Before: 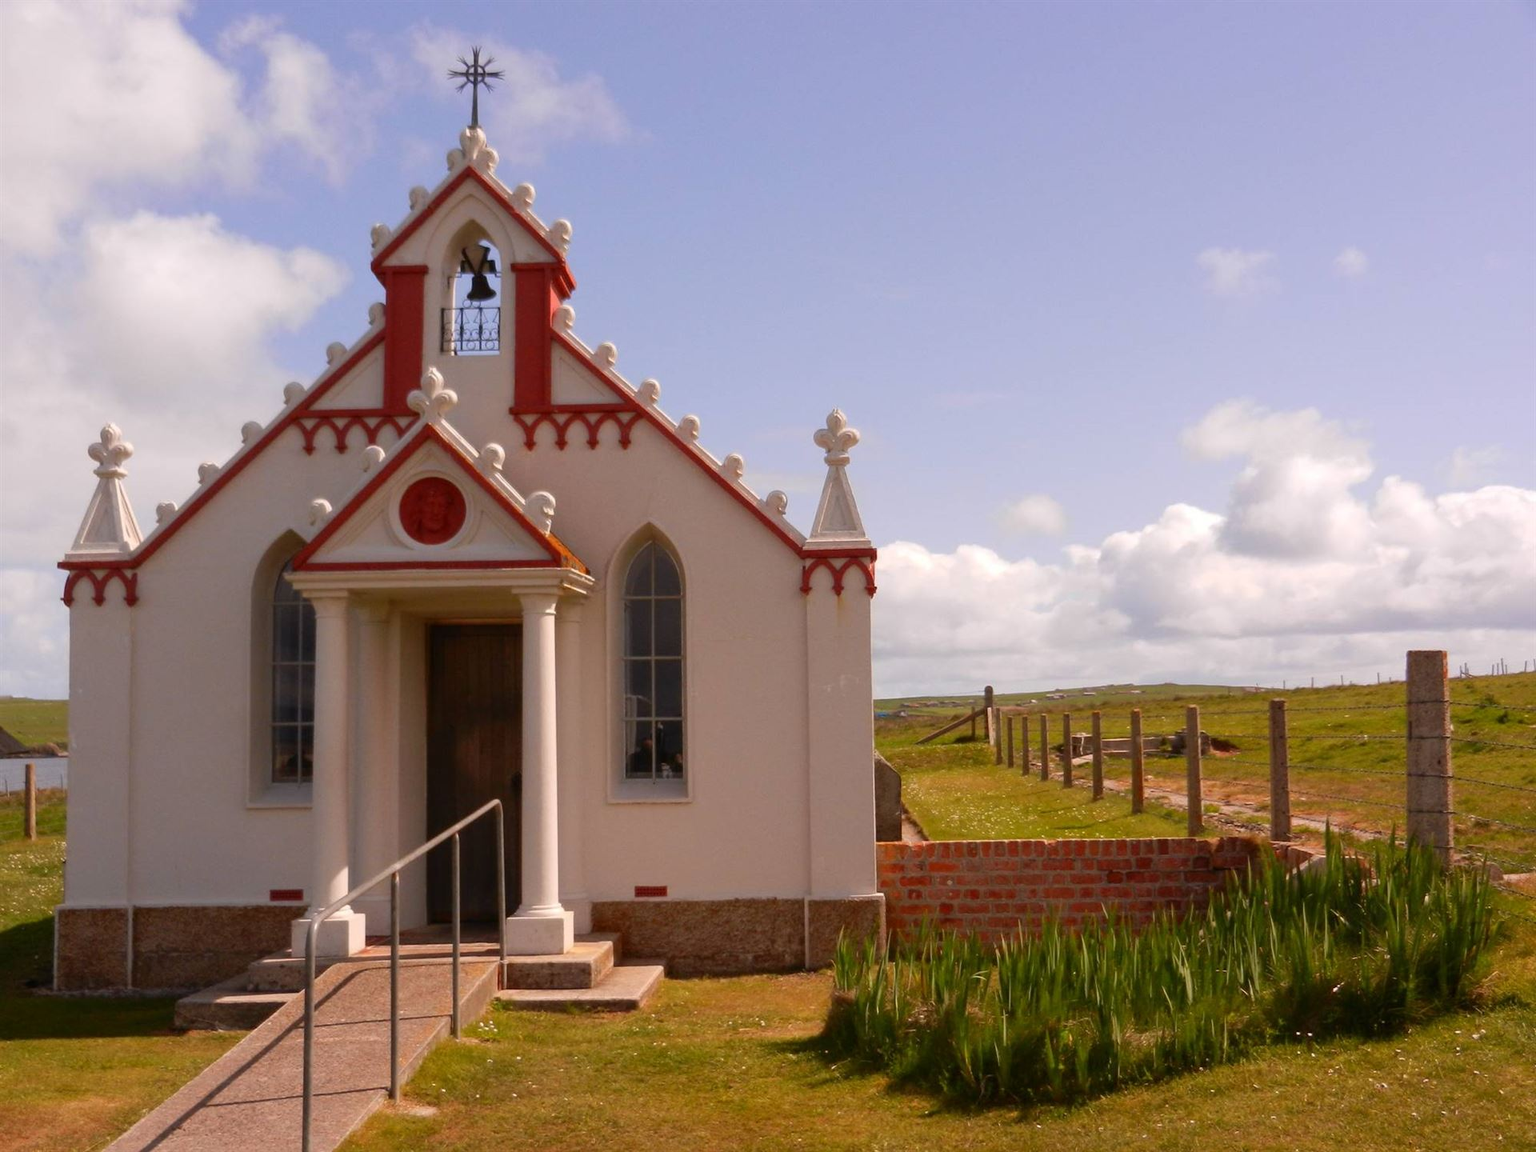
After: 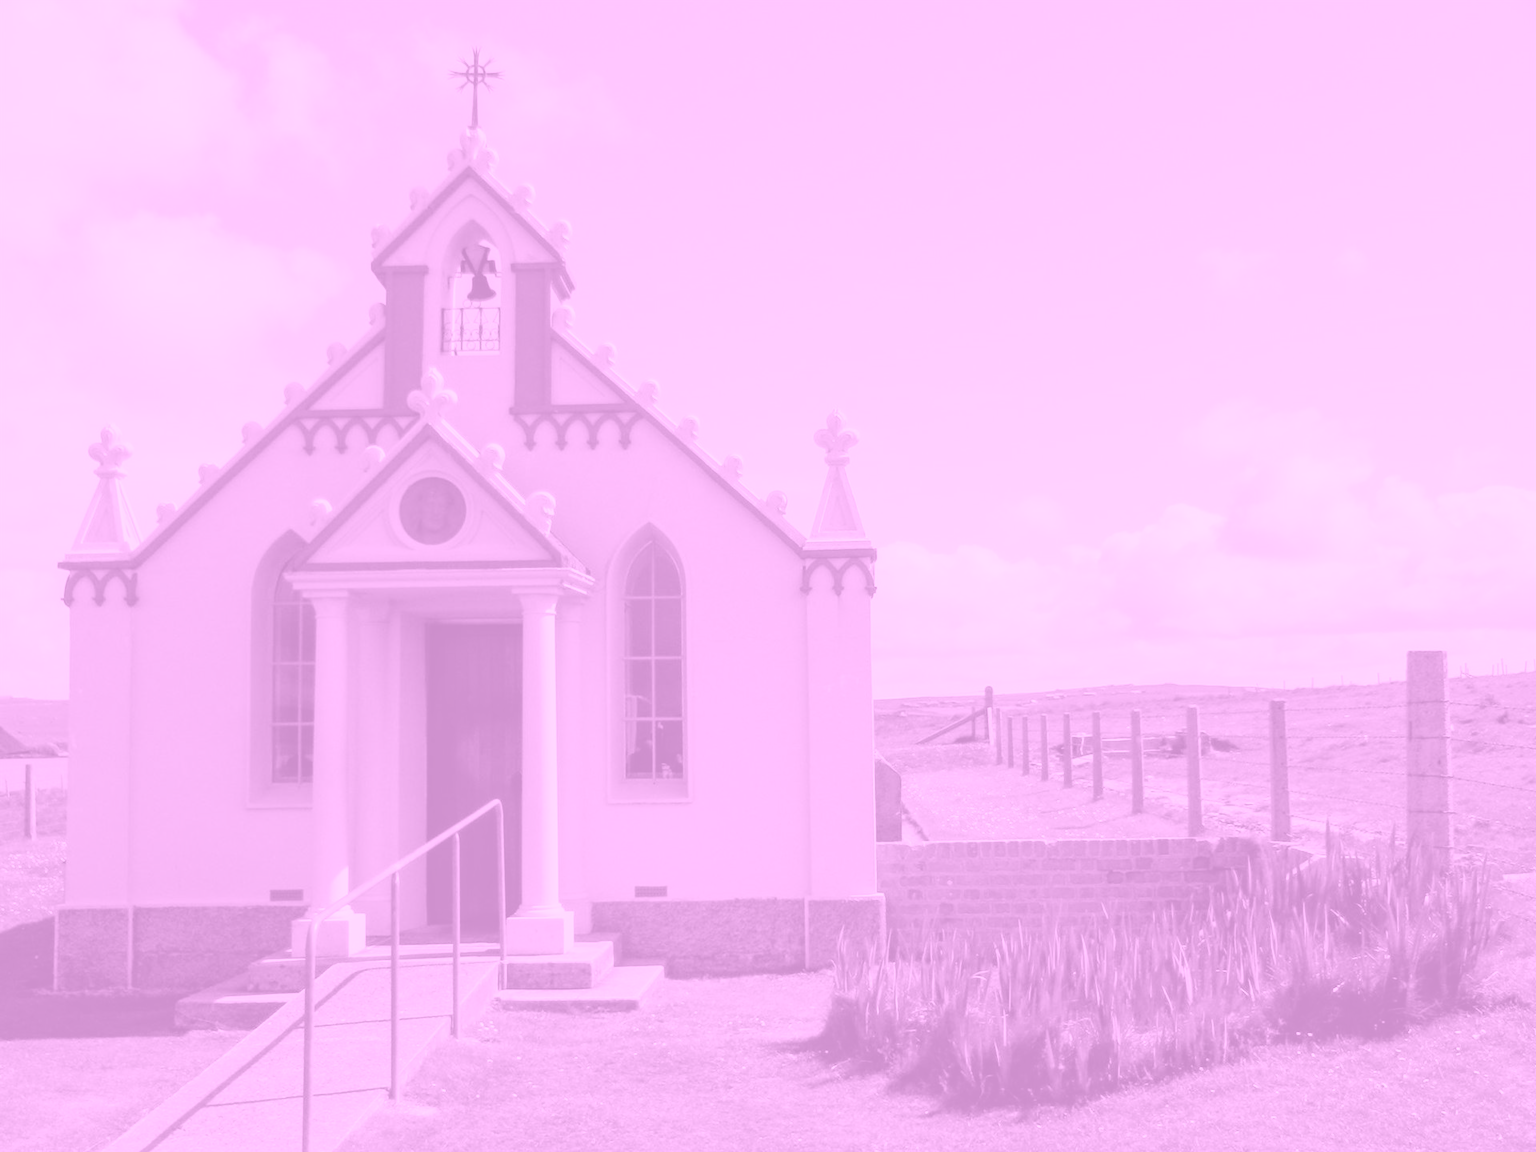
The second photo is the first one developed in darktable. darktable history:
color contrast: green-magenta contrast 0.85, blue-yellow contrast 1.25, unbound 0
rgb curve: curves: ch2 [(0, 0) (0.567, 0.512) (1, 1)], mode RGB, independent channels
local contrast: on, module defaults
colorize: hue 331.2°, saturation 75%, source mix 30.28%, lightness 70.52%, version 1
filmic rgb: white relative exposure 3.85 EV, hardness 4.3
